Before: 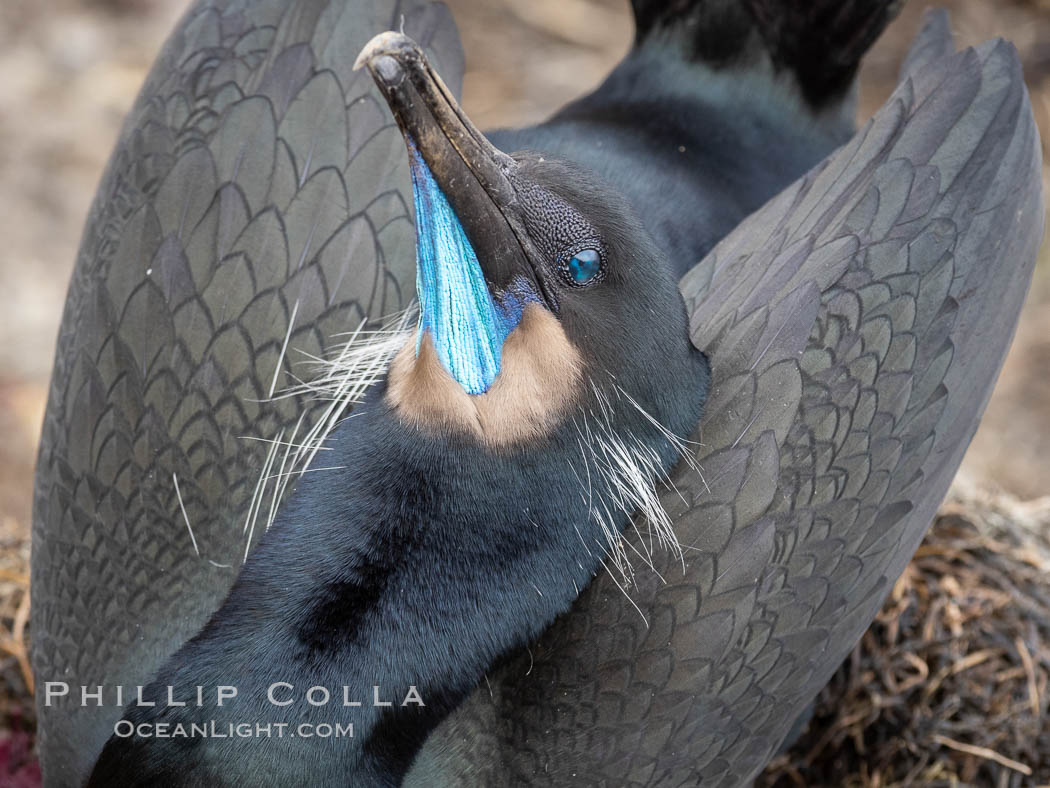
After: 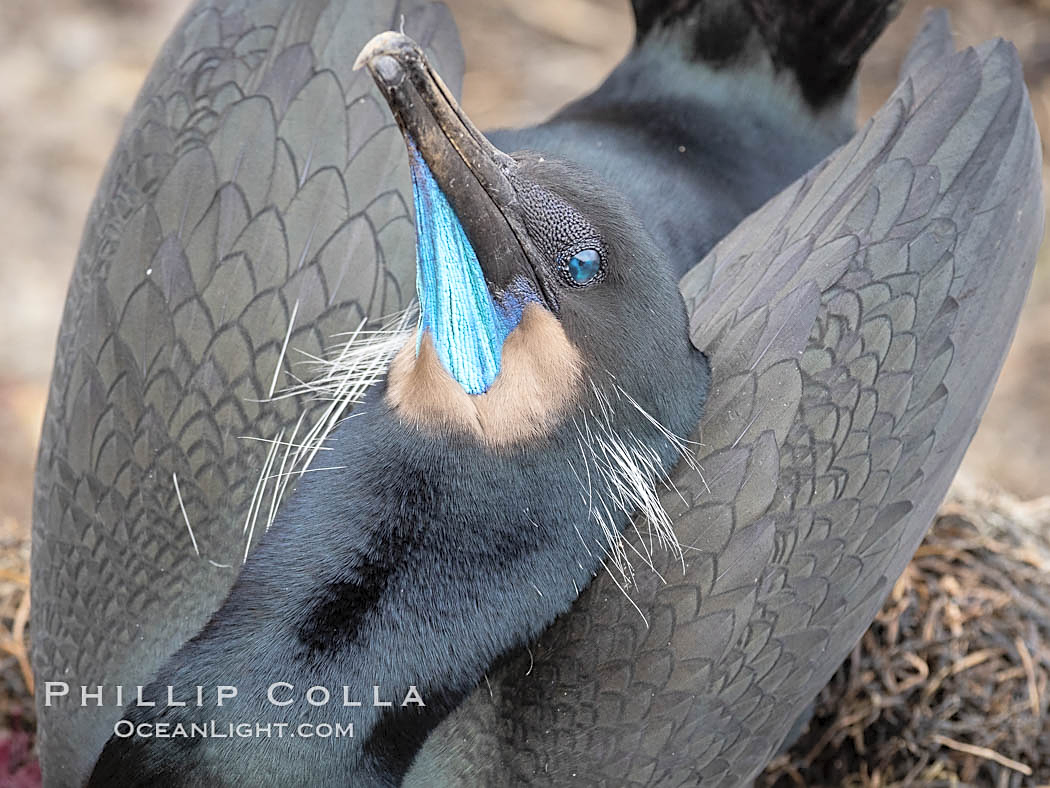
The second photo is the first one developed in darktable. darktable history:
sharpen: on, module defaults
contrast brightness saturation: brightness 0.155
